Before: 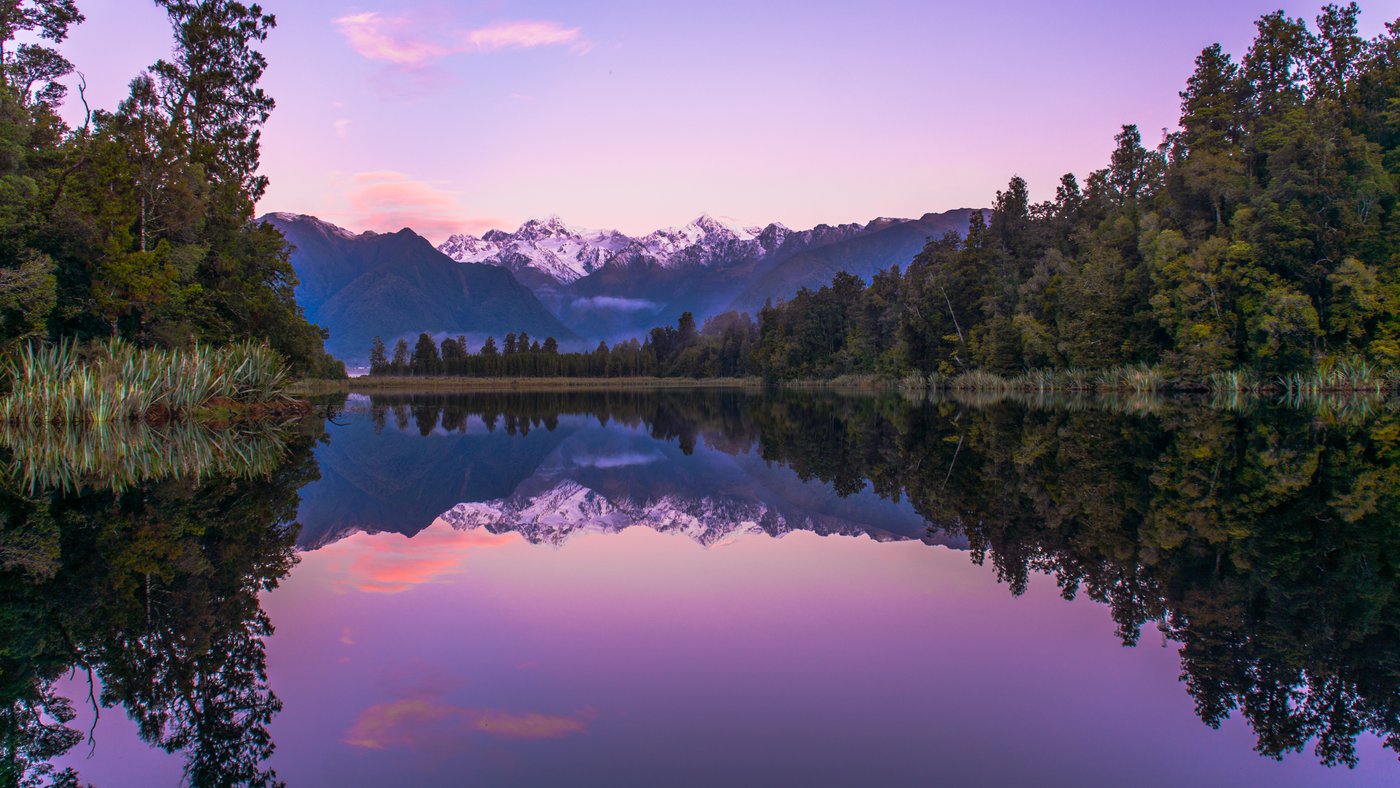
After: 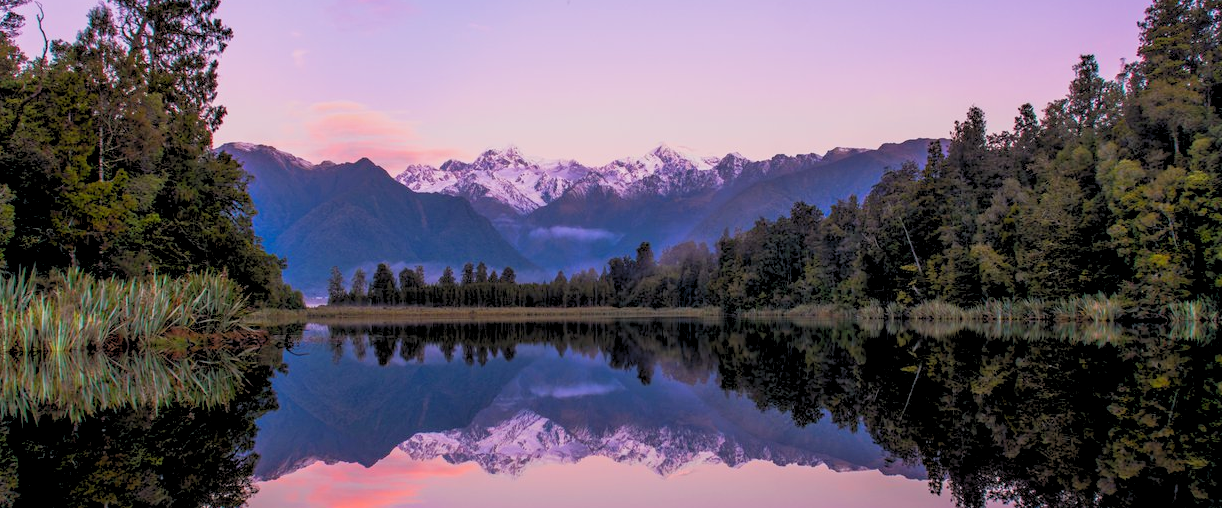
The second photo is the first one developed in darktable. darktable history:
crop: left 3.015%, top 8.969%, right 9.647%, bottom 26.457%
rgb levels: preserve colors sum RGB, levels [[0.038, 0.433, 0.934], [0, 0.5, 1], [0, 0.5, 1]]
